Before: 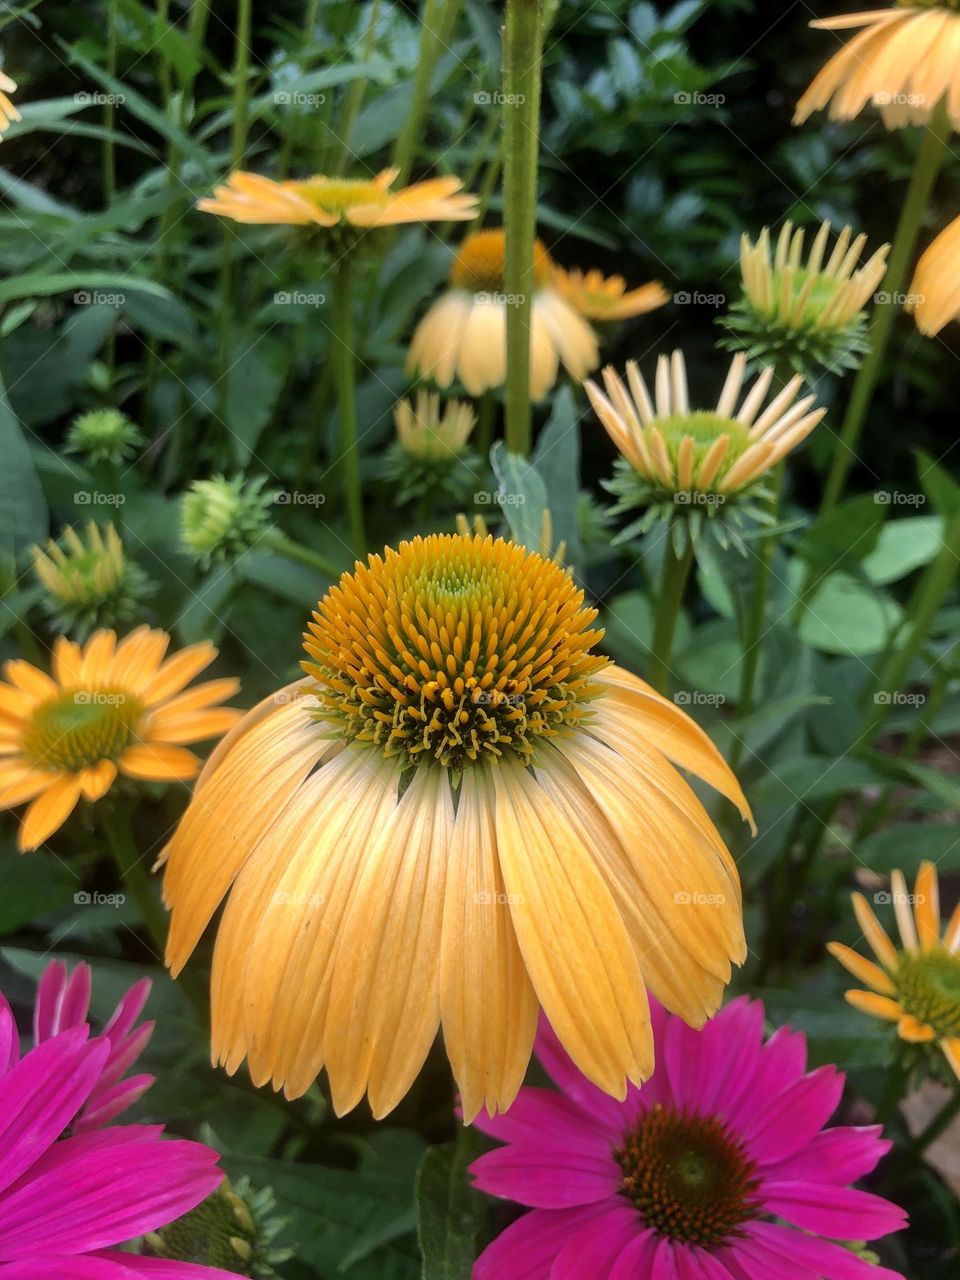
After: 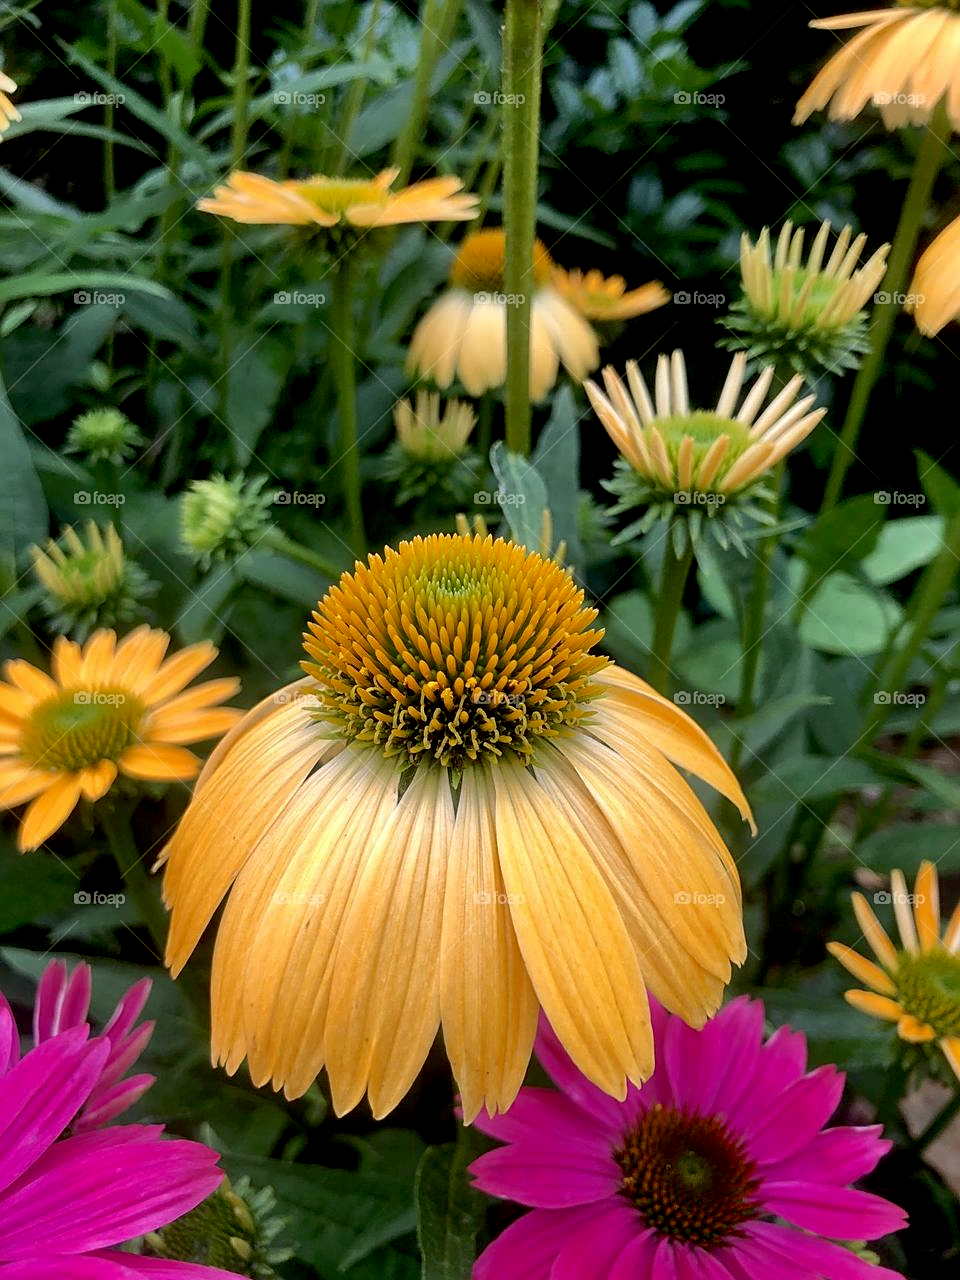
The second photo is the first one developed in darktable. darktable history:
exposure: black level correction 0.011, compensate highlight preservation false
sharpen: on, module defaults
